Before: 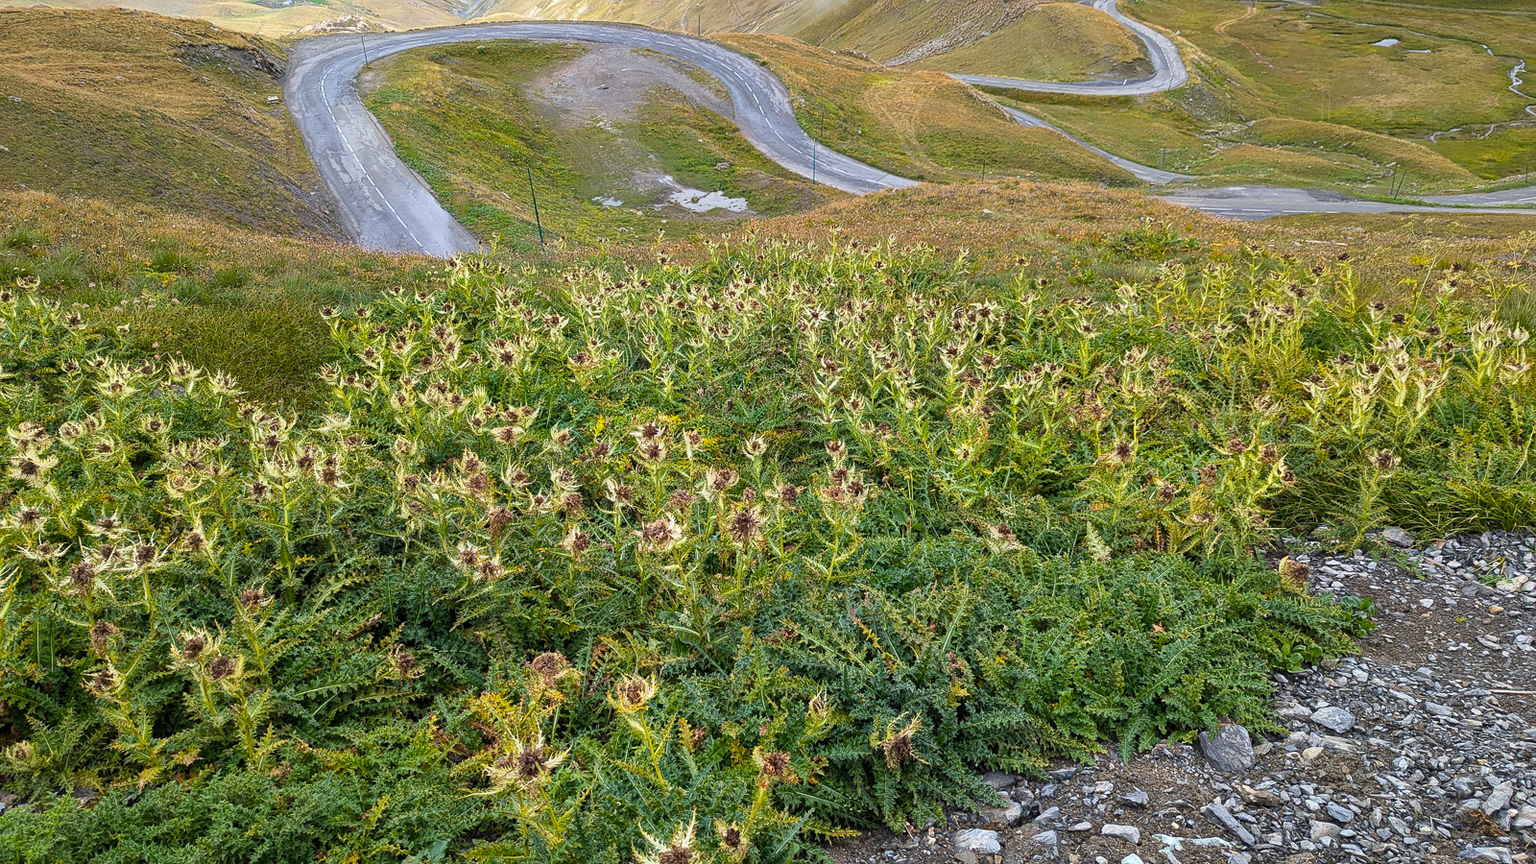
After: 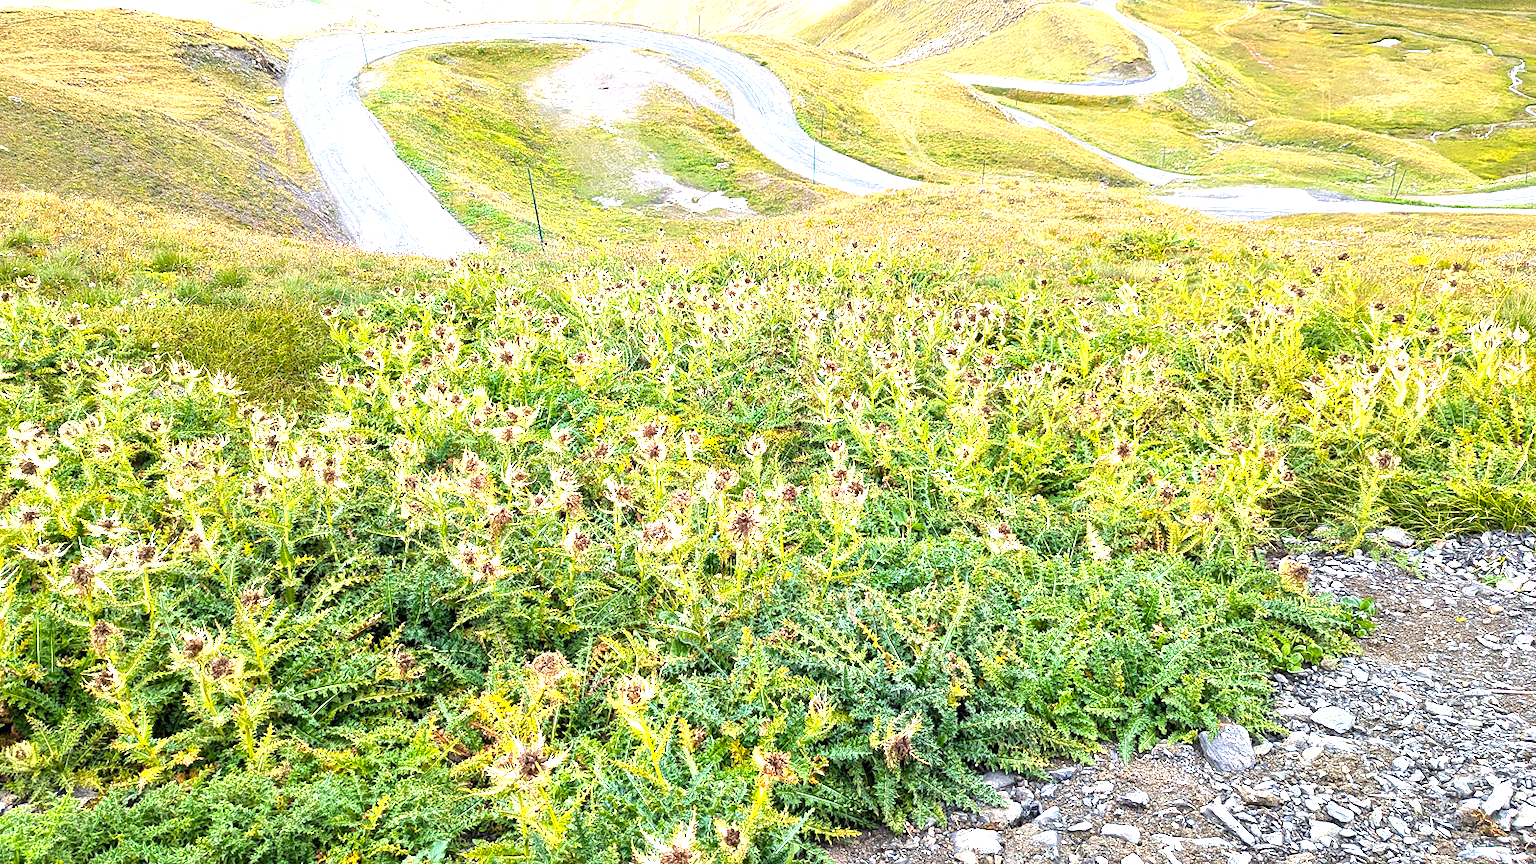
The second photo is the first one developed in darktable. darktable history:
exposure: black level correction 0.001, exposure 1.852 EV, compensate exposure bias true, compensate highlight preservation false
